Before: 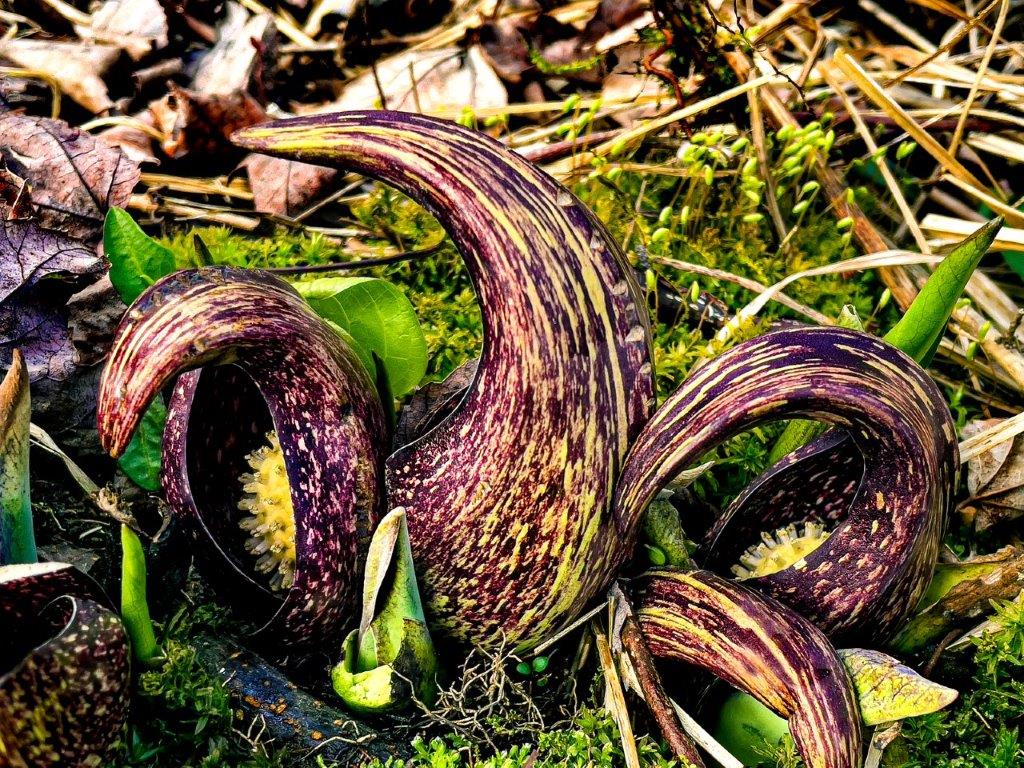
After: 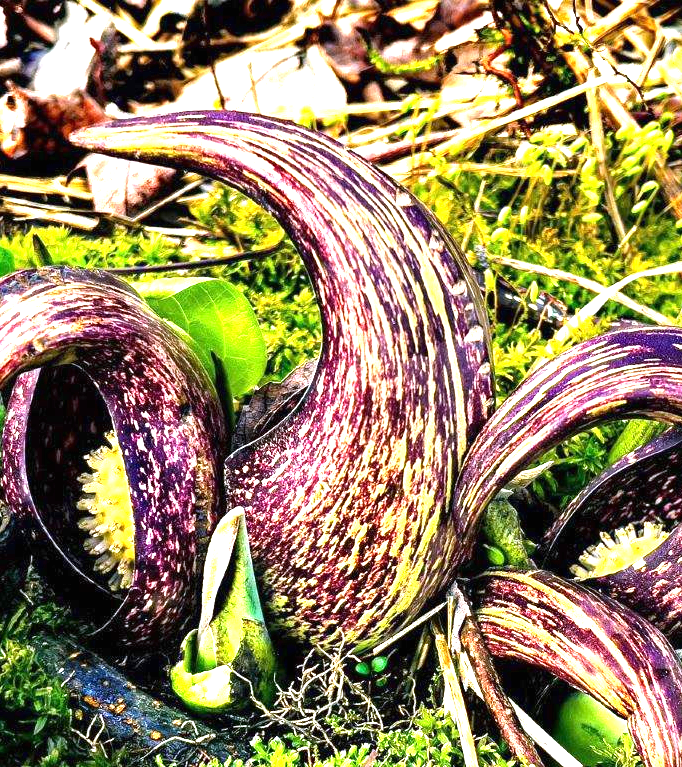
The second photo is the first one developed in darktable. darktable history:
exposure: black level correction 0, exposure 1.5 EV, compensate exposure bias true, compensate highlight preservation false
white balance: red 0.984, blue 1.059
crop and rotate: left 15.754%, right 17.579%
